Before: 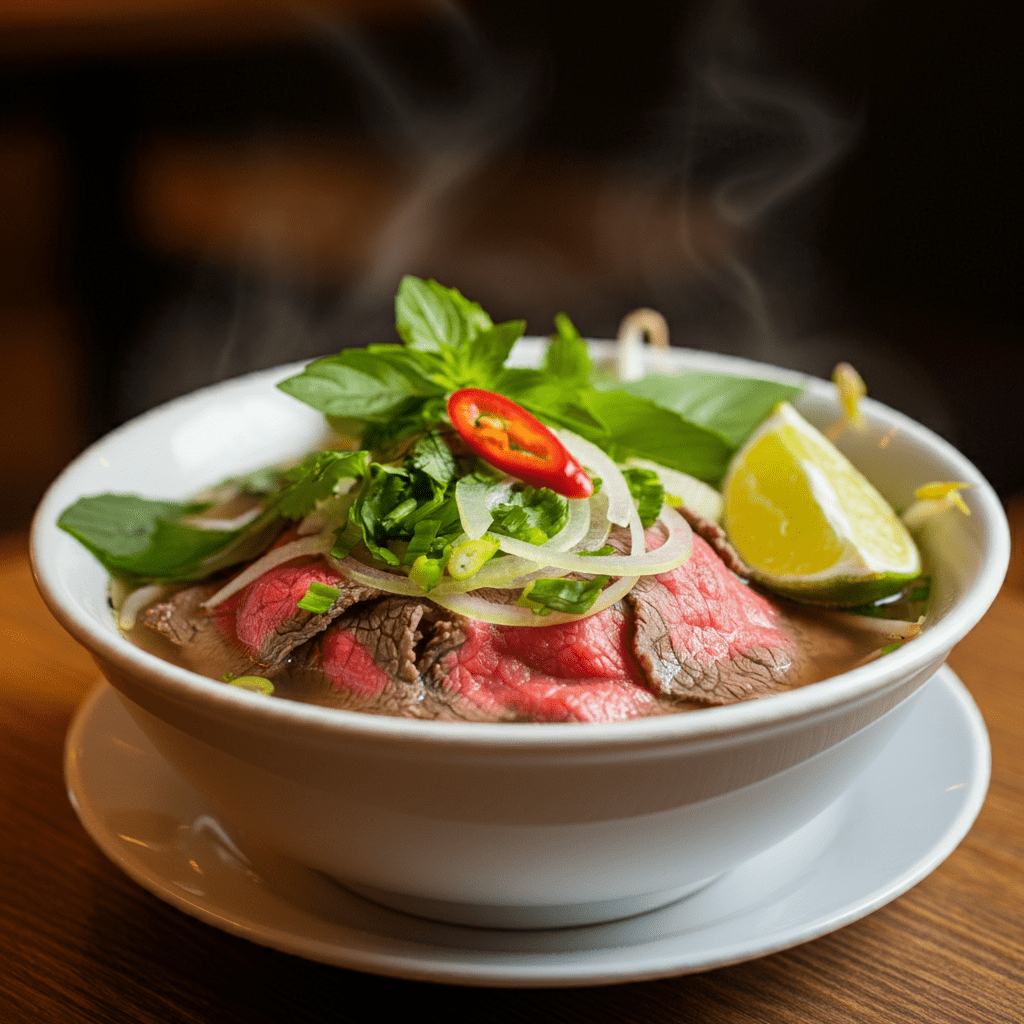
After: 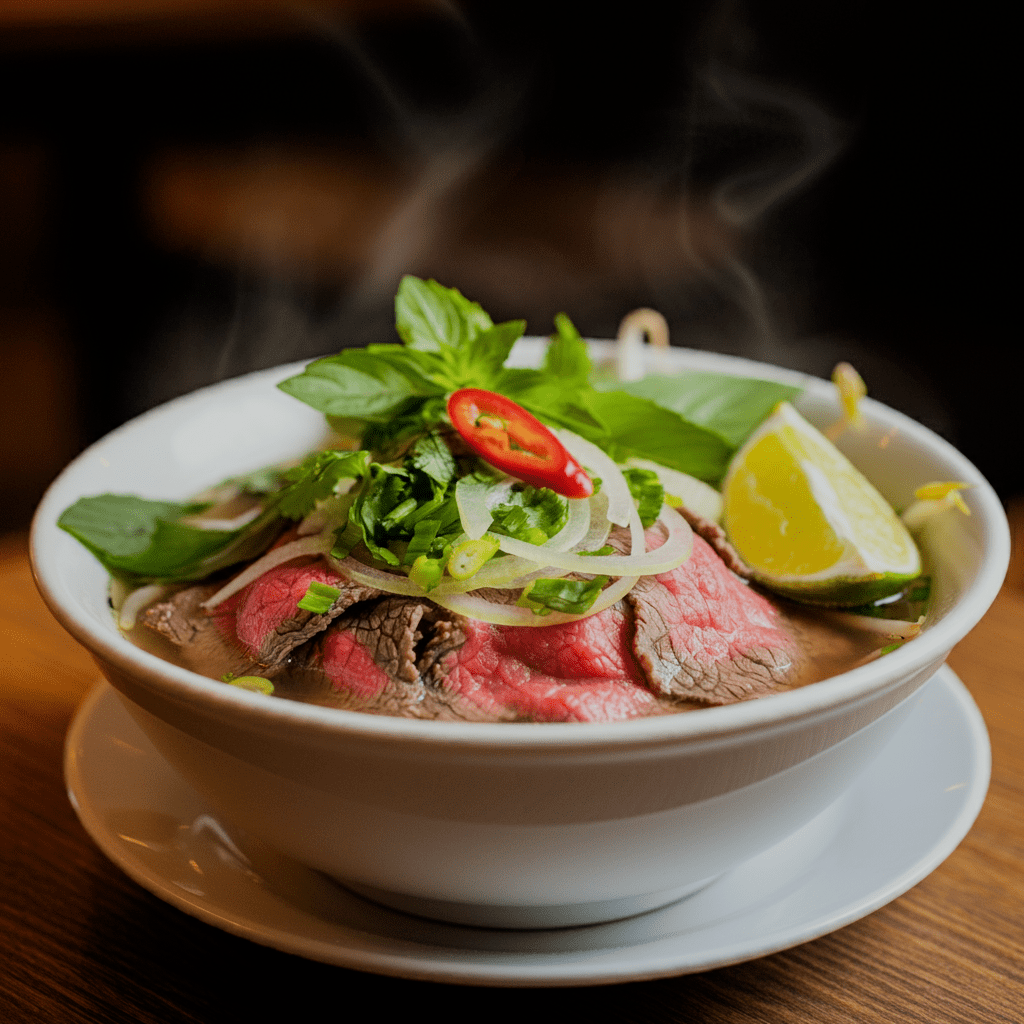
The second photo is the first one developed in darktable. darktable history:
filmic rgb: black relative exposure -7.65 EV, white relative exposure 4.56 EV, threshold 5.98 EV, hardness 3.61, contrast 0.997, enable highlight reconstruction true
